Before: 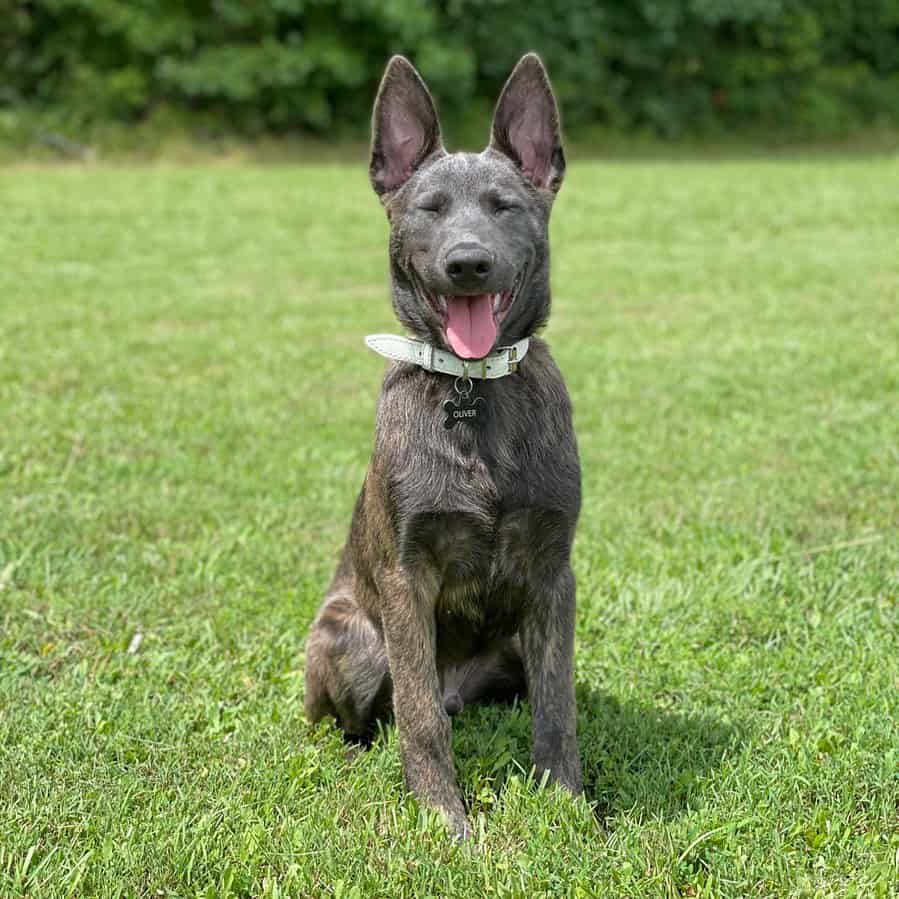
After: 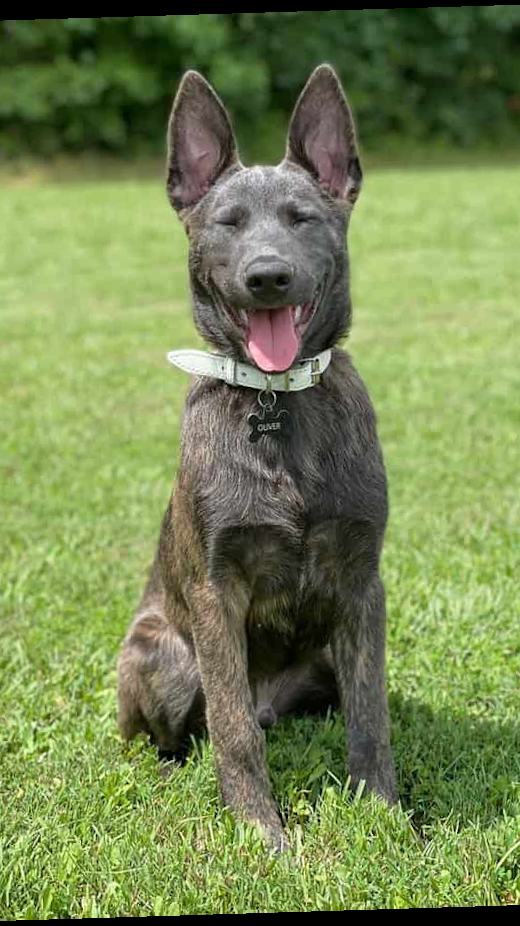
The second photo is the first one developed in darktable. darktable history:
rotate and perspective: rotation -1.75°, automatic cropping off
crop and rotate: left 22.516%, right 21.234%
